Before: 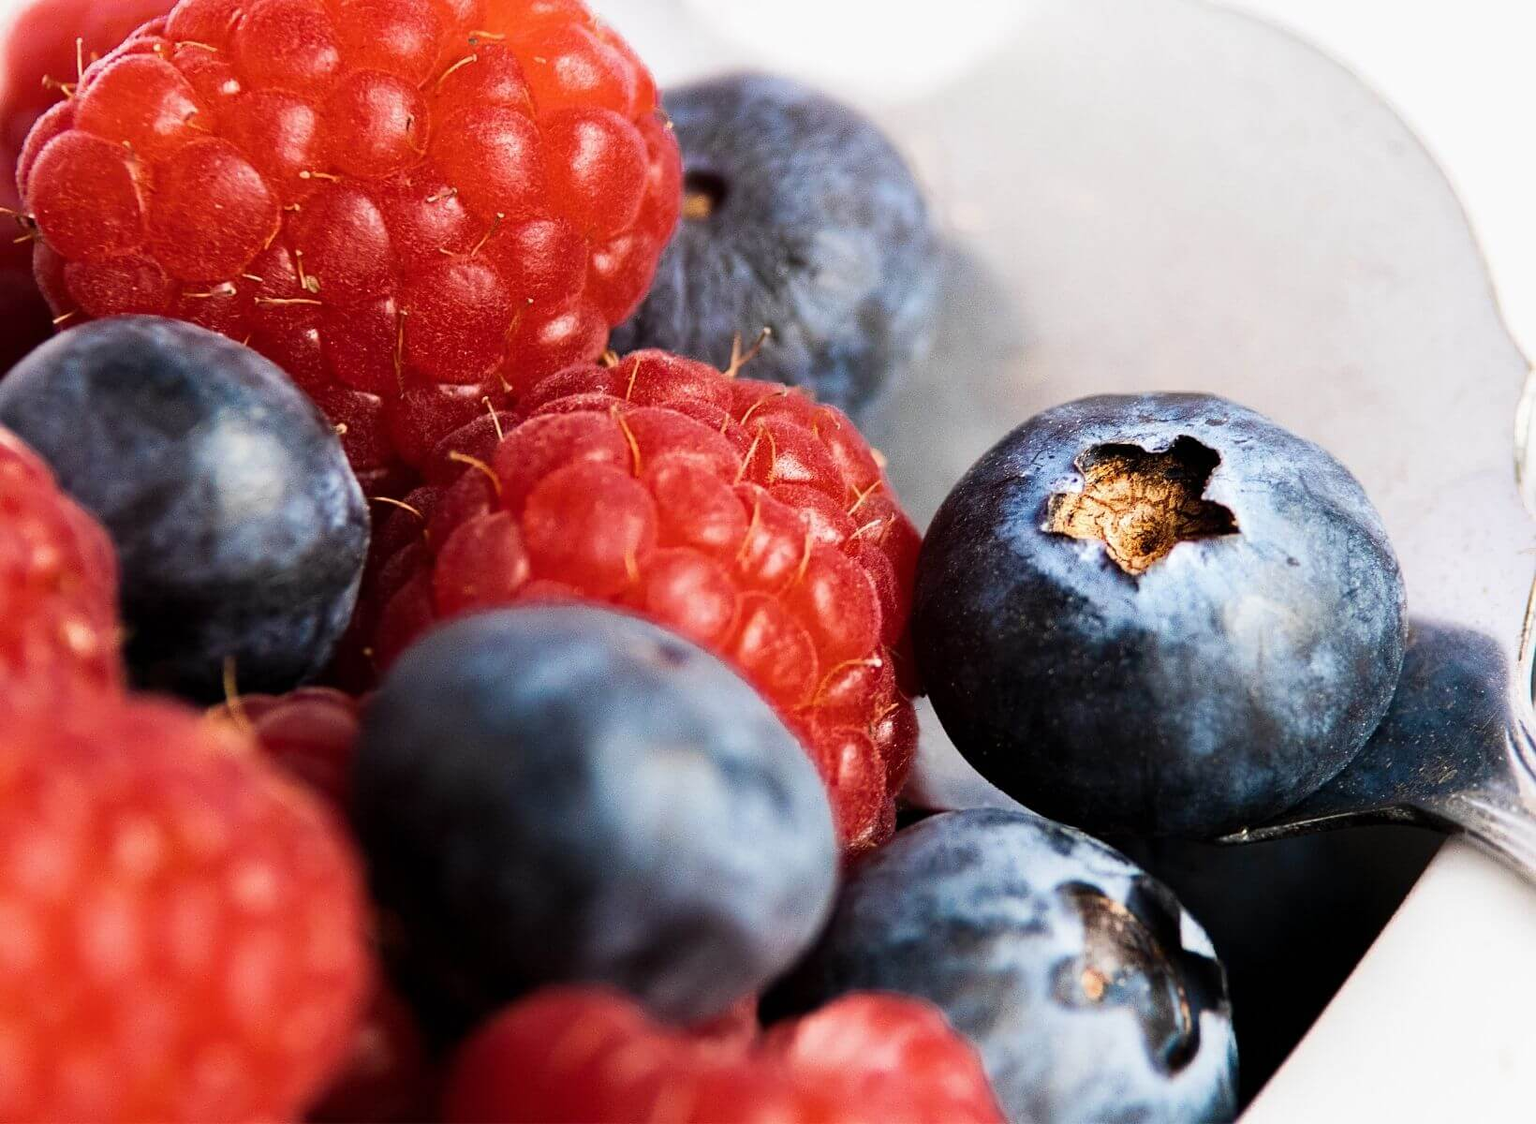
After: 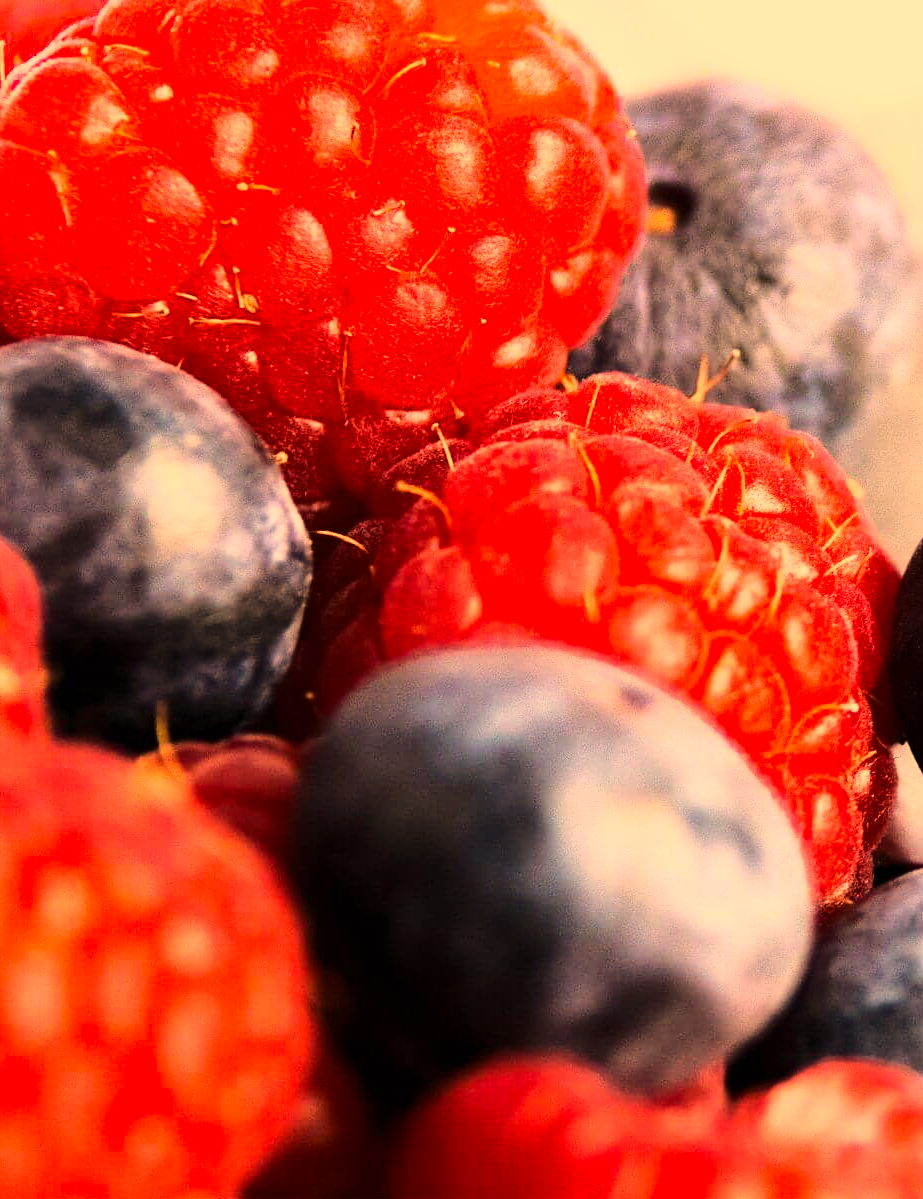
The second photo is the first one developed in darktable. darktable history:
crop: left 5.114%, right 38.589%
white balance: red 1.127, blue 0.943
color correction: highlights a* 15, highlights b* 31.55
base curve: curves: ch0 [(0, 0) (0.028, 0.03) (0.121, 0.232) (0.46, 0.748) (0.859, 0.968) (1, 1)]
